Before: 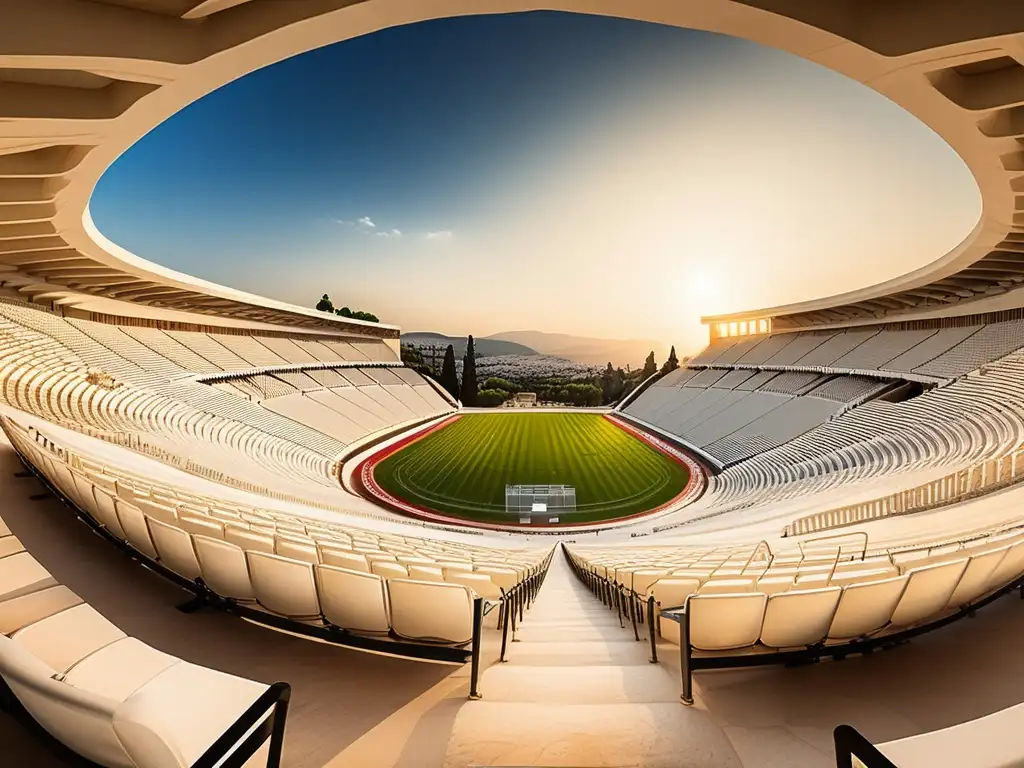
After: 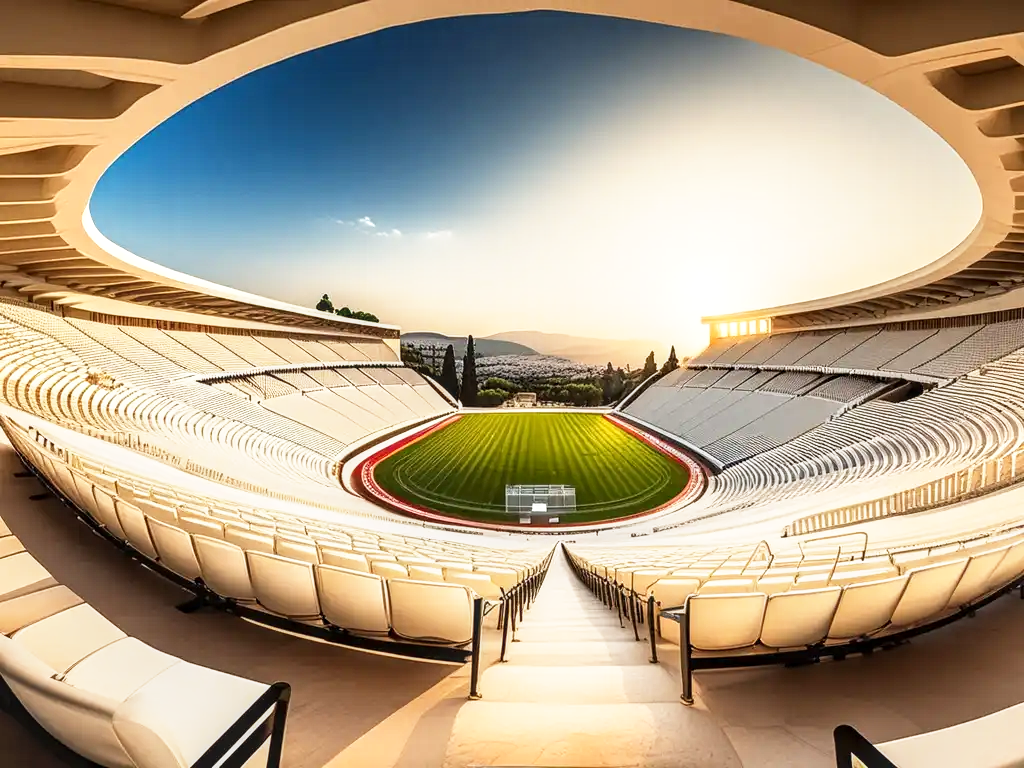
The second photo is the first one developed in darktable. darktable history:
local contrast: detail 130%
base curve: curves: ch0 [(0, 0) (0.579, 0.807) (1, 1)], preserve colors none
